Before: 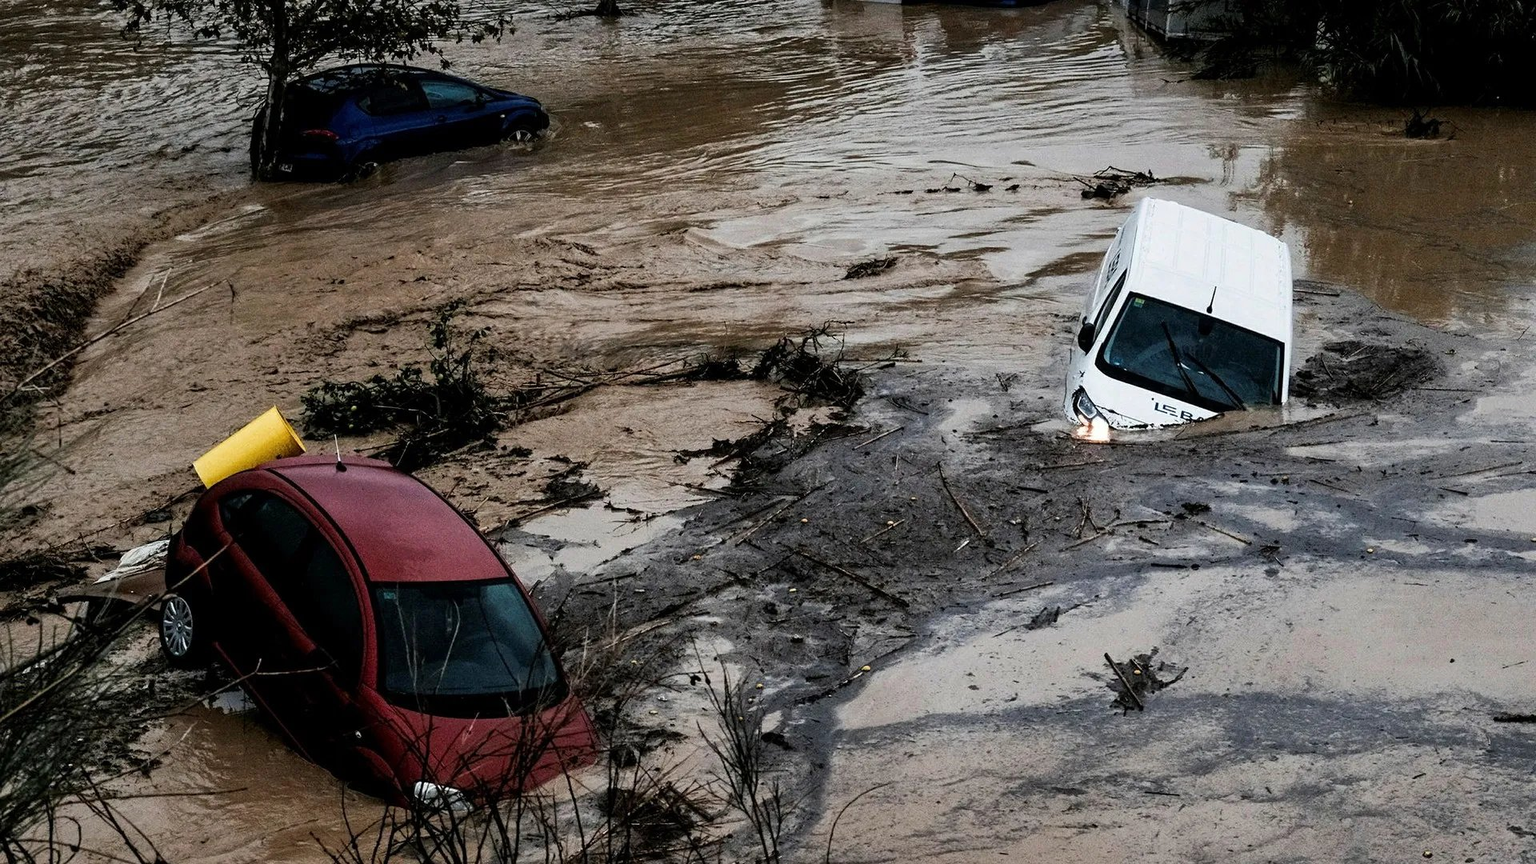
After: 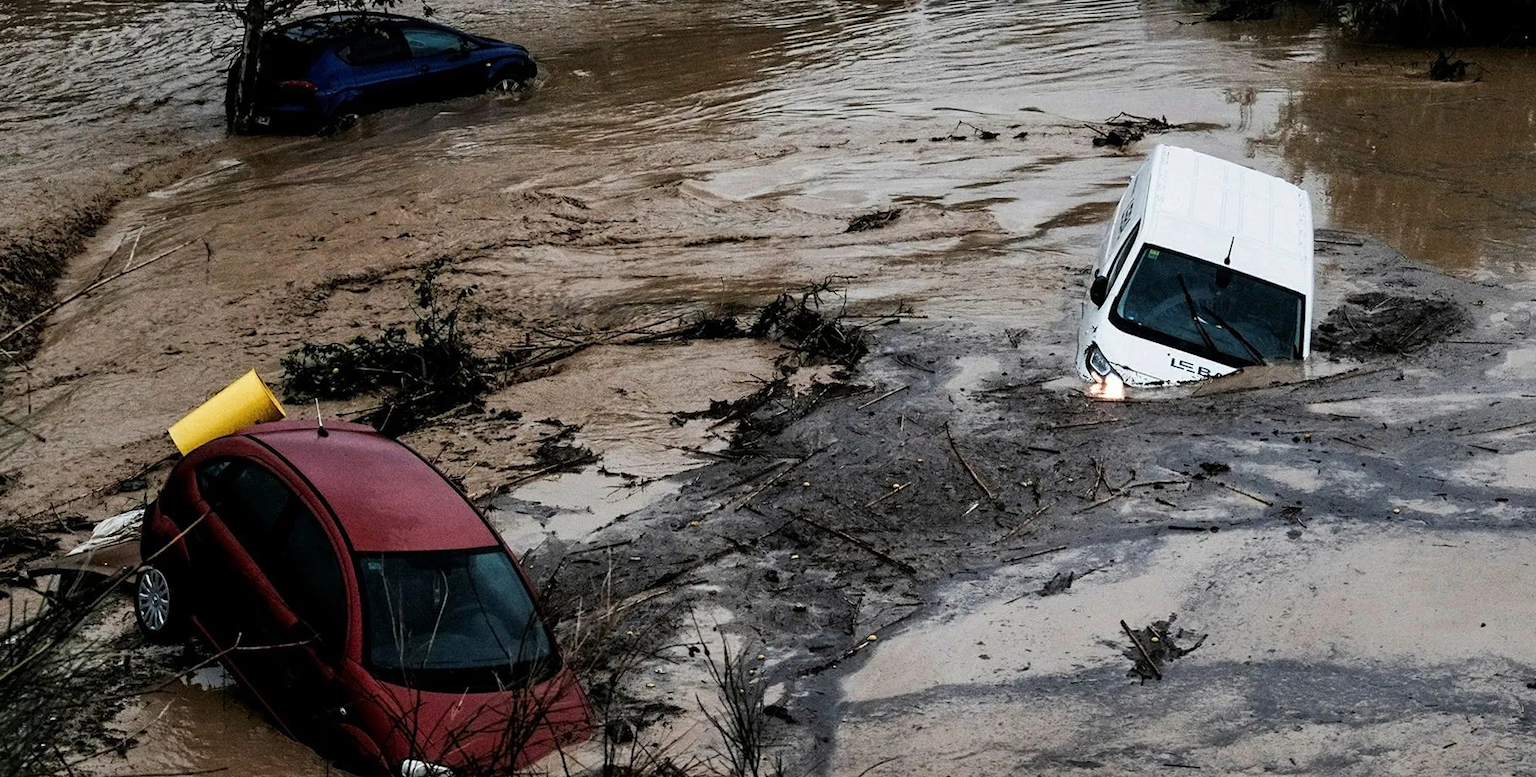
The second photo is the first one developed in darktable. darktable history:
rotate and perspective: rotation -0.45°, automatic cropping original format, crop left 0.008, crop right 0.992, crop top 0.012, crop bottom 0.988
crop: left 1.507%, top 6.147%, right 1.379%, bottom 6.637%
